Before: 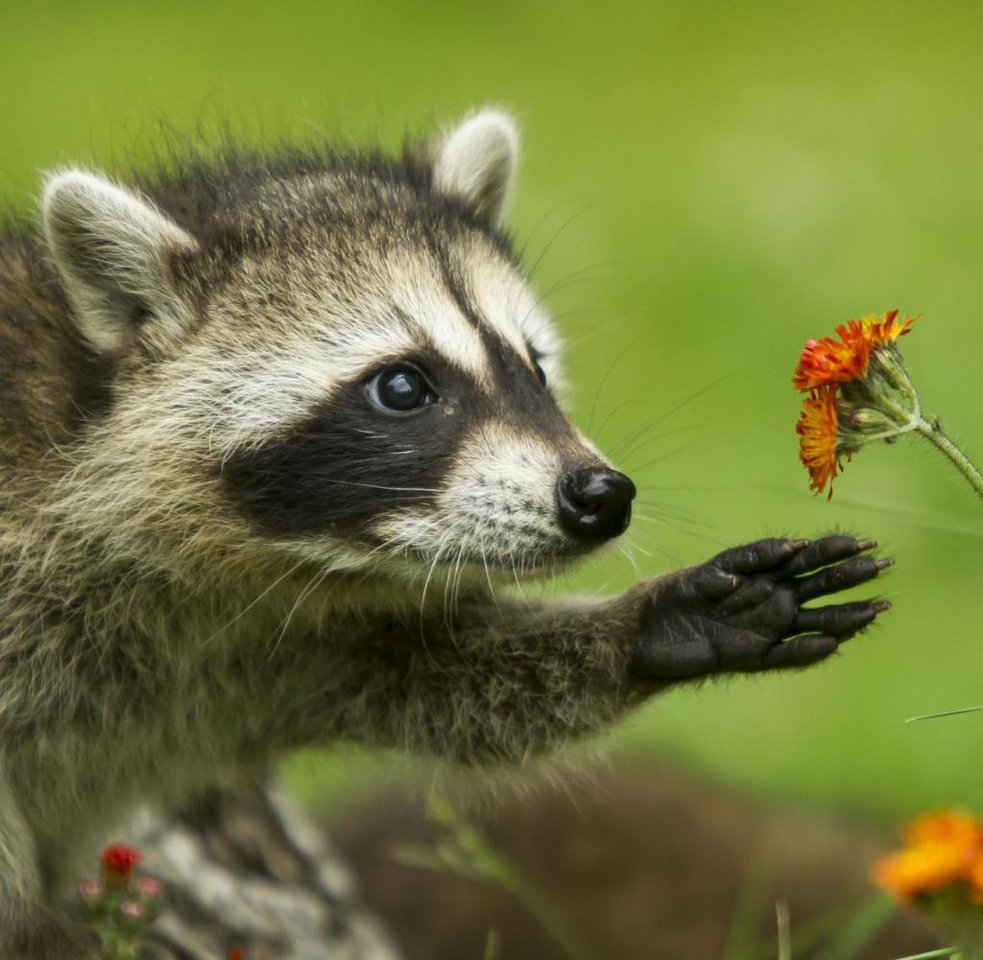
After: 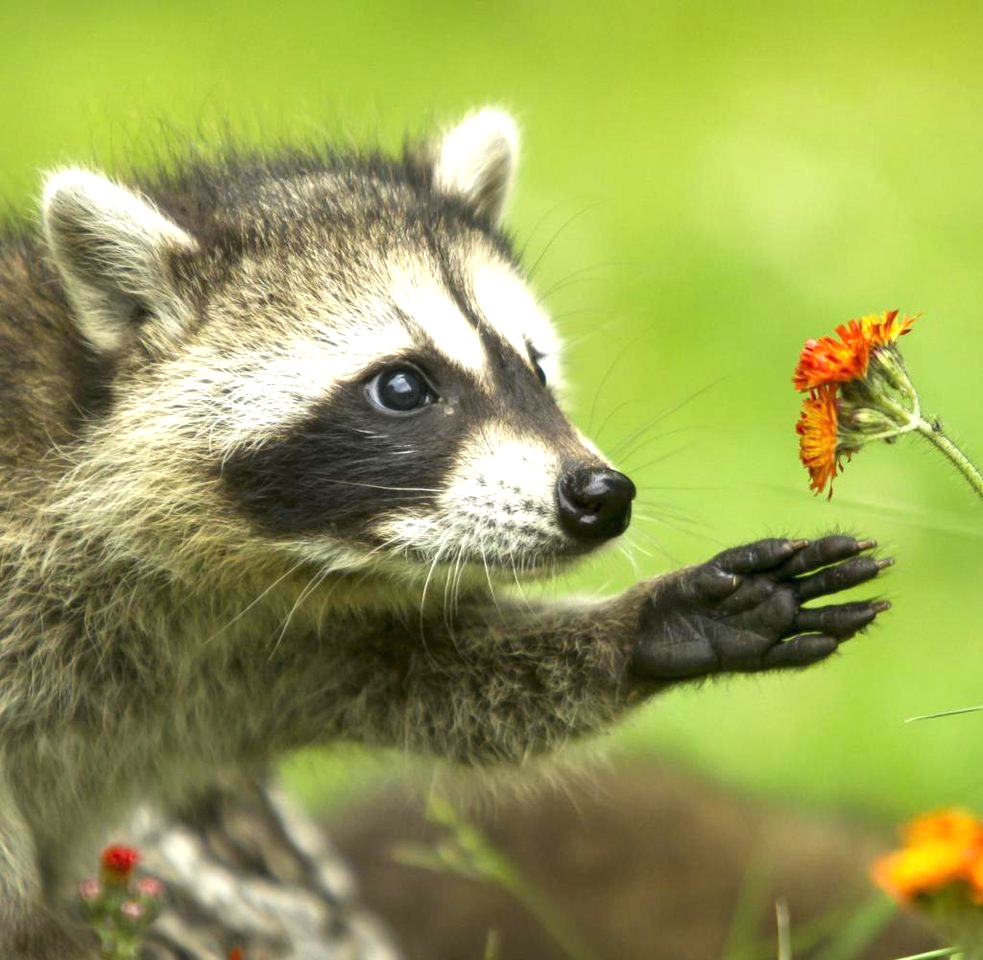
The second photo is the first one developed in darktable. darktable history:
exposure: black level correction 0, exposure 0.889 EV, compensate exposure bias true, compensate highlight preservation false
